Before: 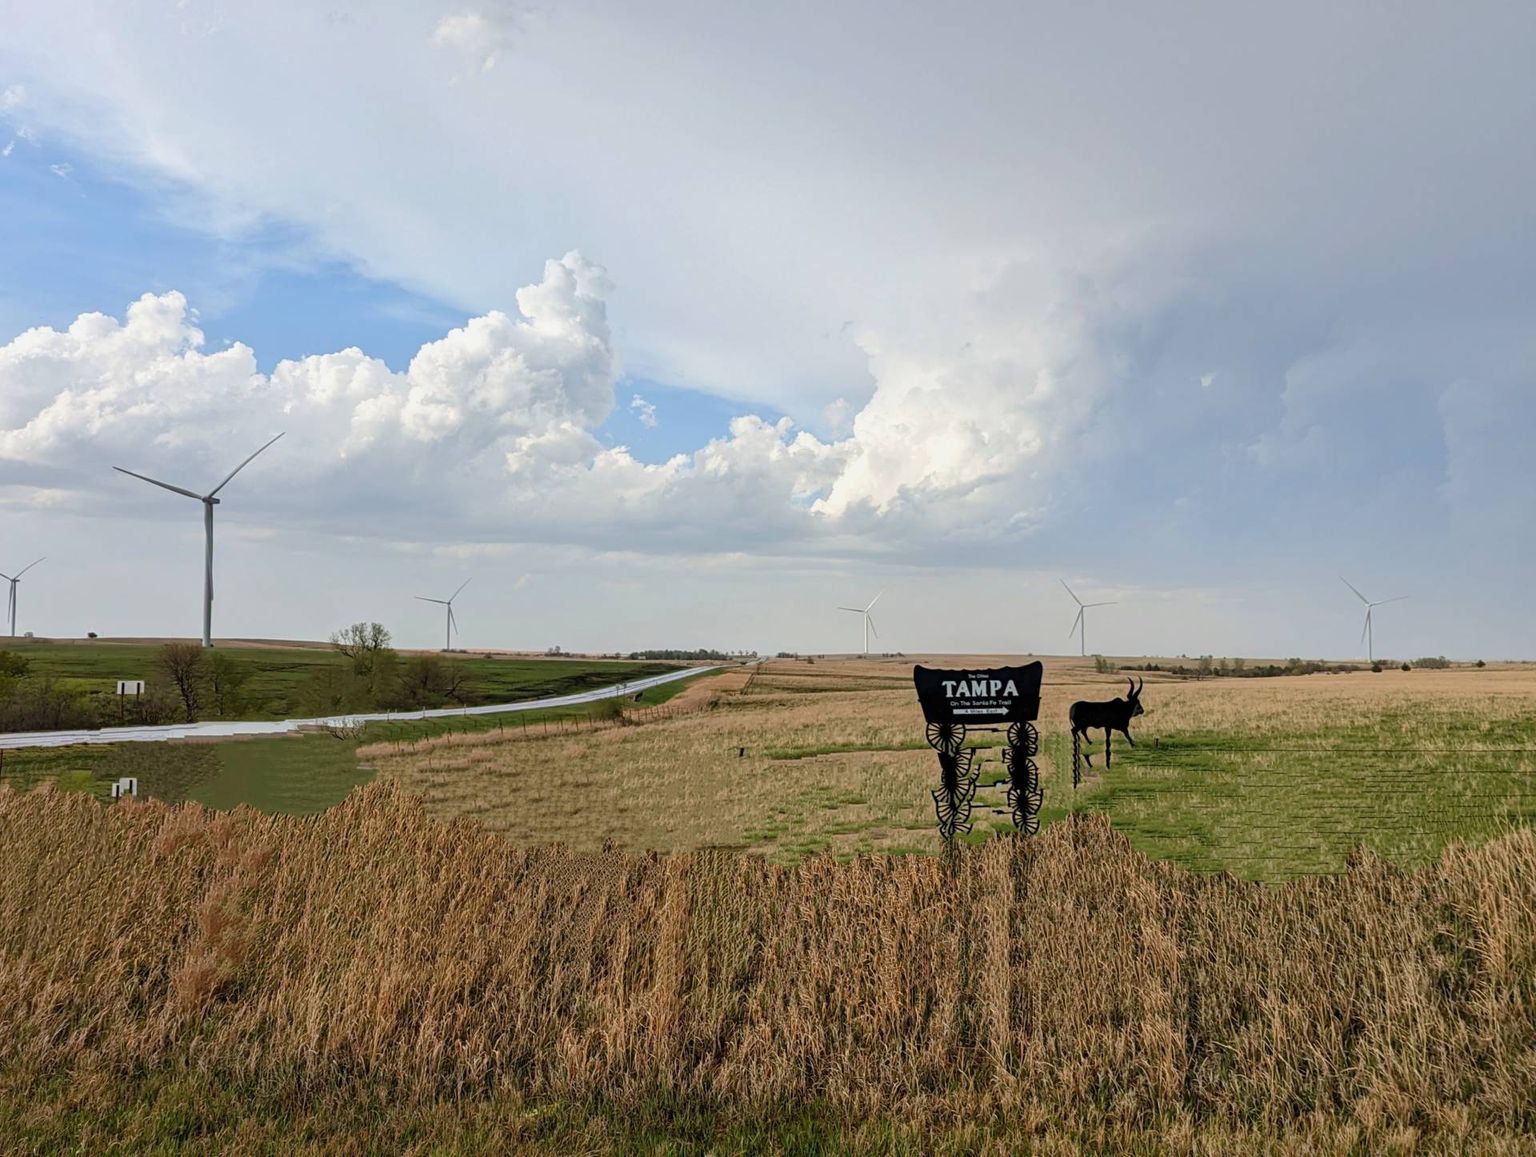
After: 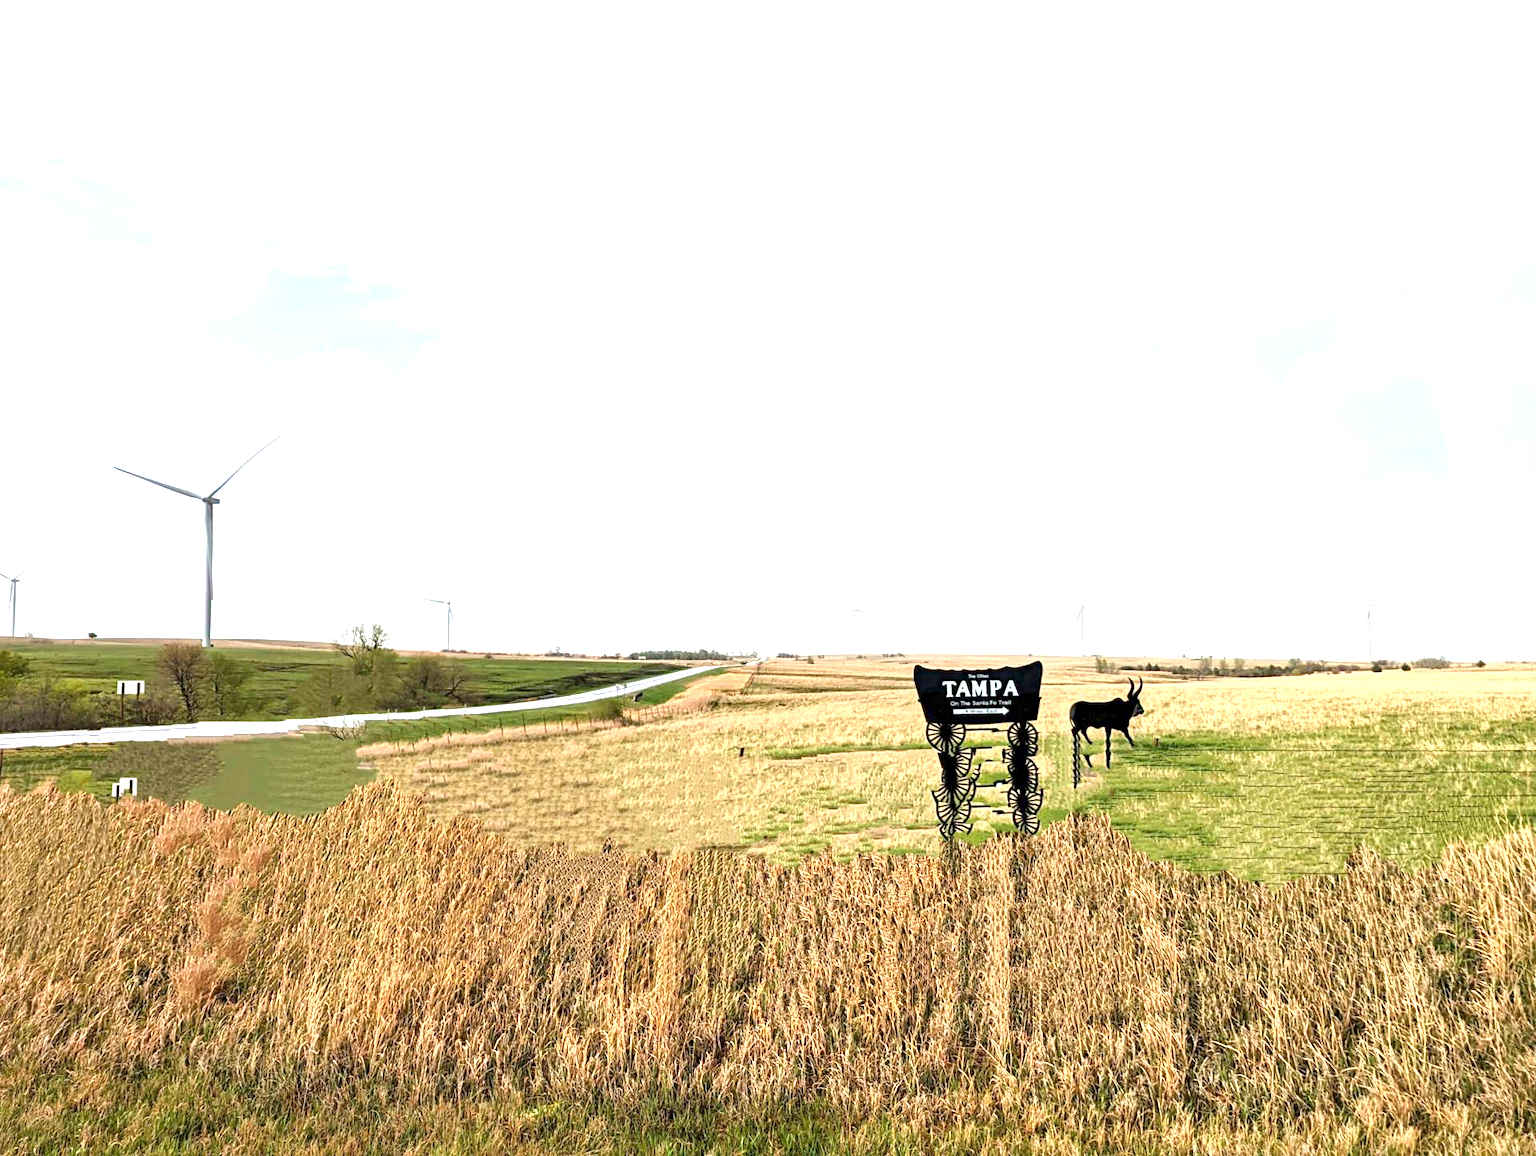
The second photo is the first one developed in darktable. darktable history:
exposure: black level correction 0.001, exposure 1.812 EV, compensate highlight preservation false
